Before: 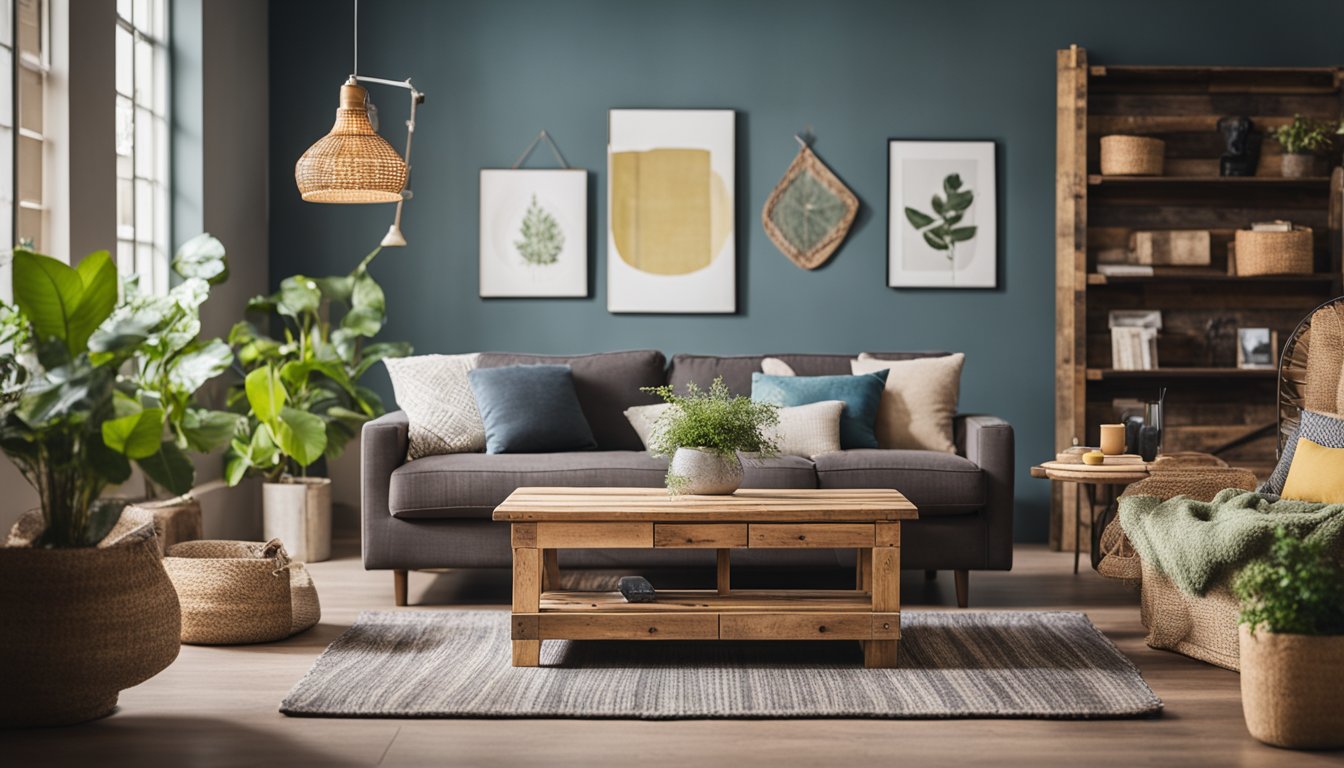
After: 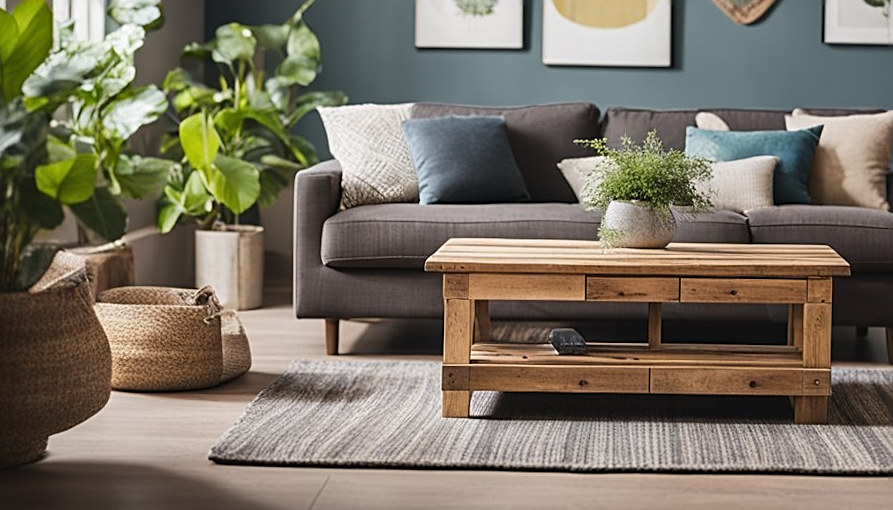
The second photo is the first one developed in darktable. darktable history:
sharpen: on, module defaults
crop and rotate: angle -0.82°, left 3.85%, top 31.828%, right 27.992%
